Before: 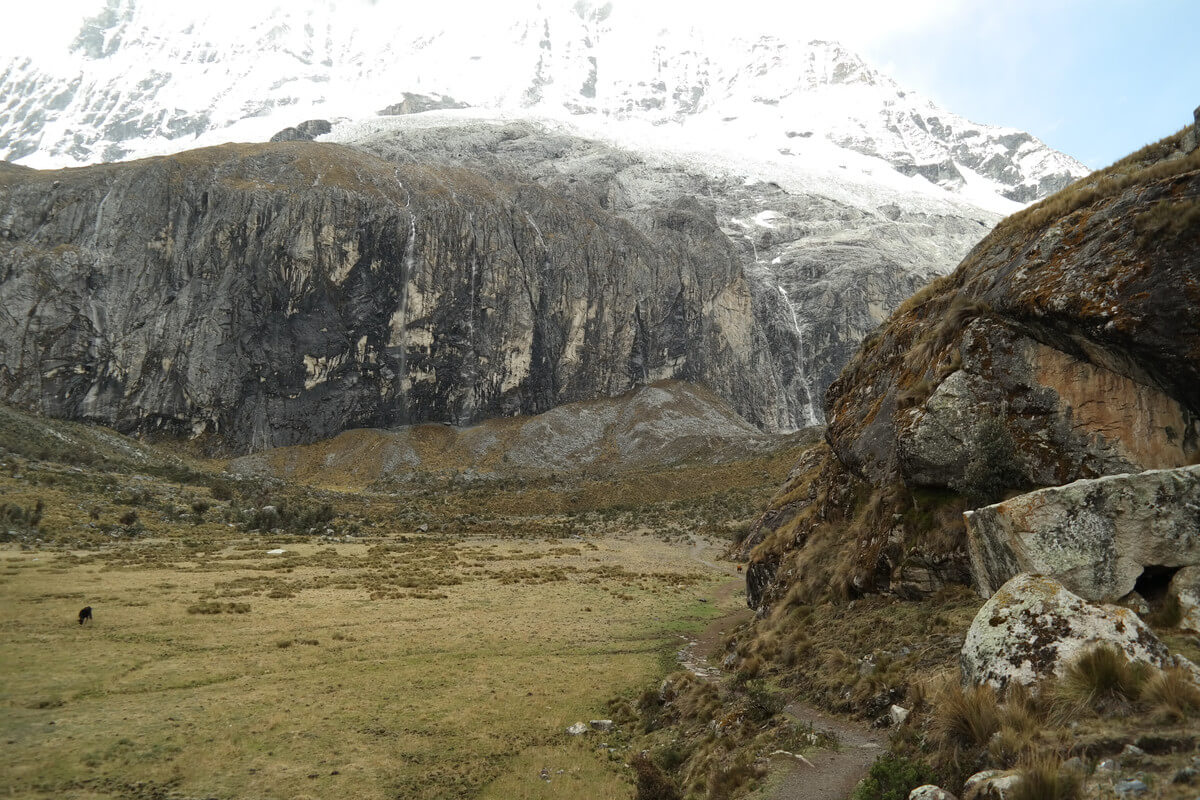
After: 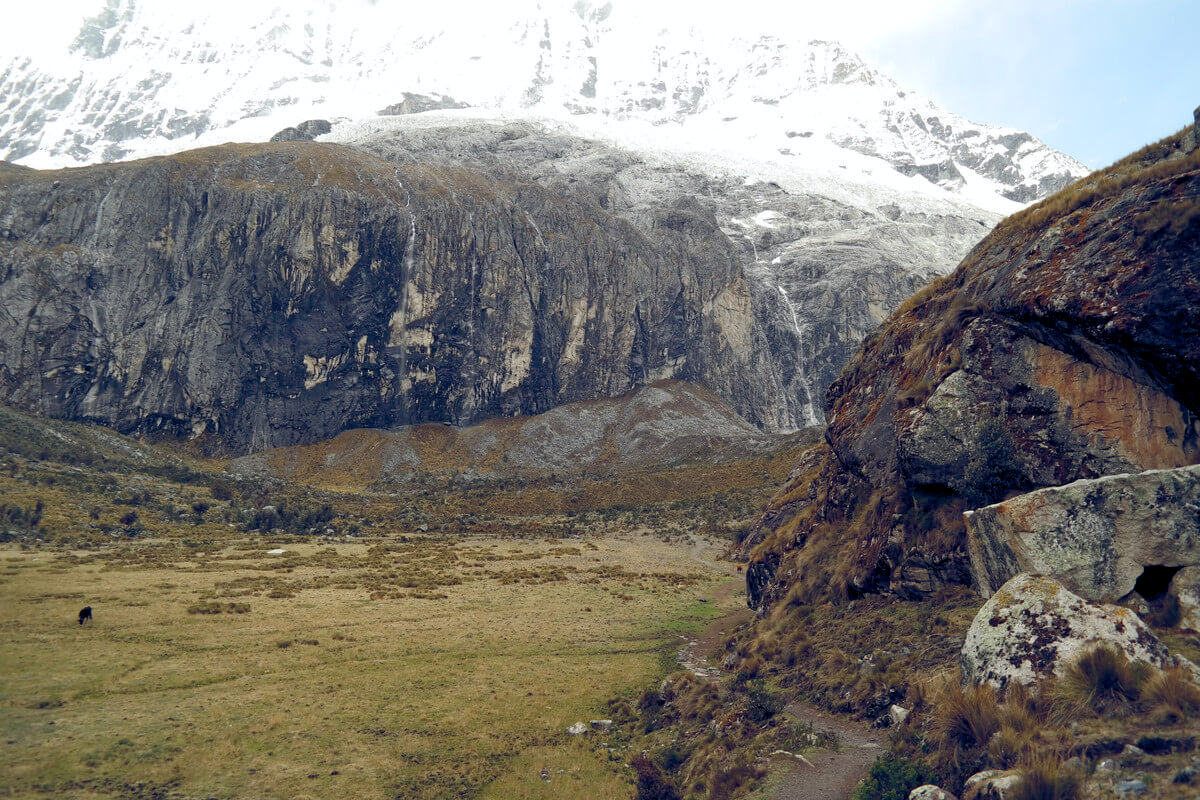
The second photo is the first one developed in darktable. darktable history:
color balance rgb: power › chroma 0.258%, power › hue 62.05°, global offset › luminance -0.287%, global offset › chroma 0.315%, global offset › hue 260.69°, perceptual saturation grading › global saturation 20%, perceptual saturation grading › highlights -25.115%, perceptual saturation grading › shadows 49.29%
